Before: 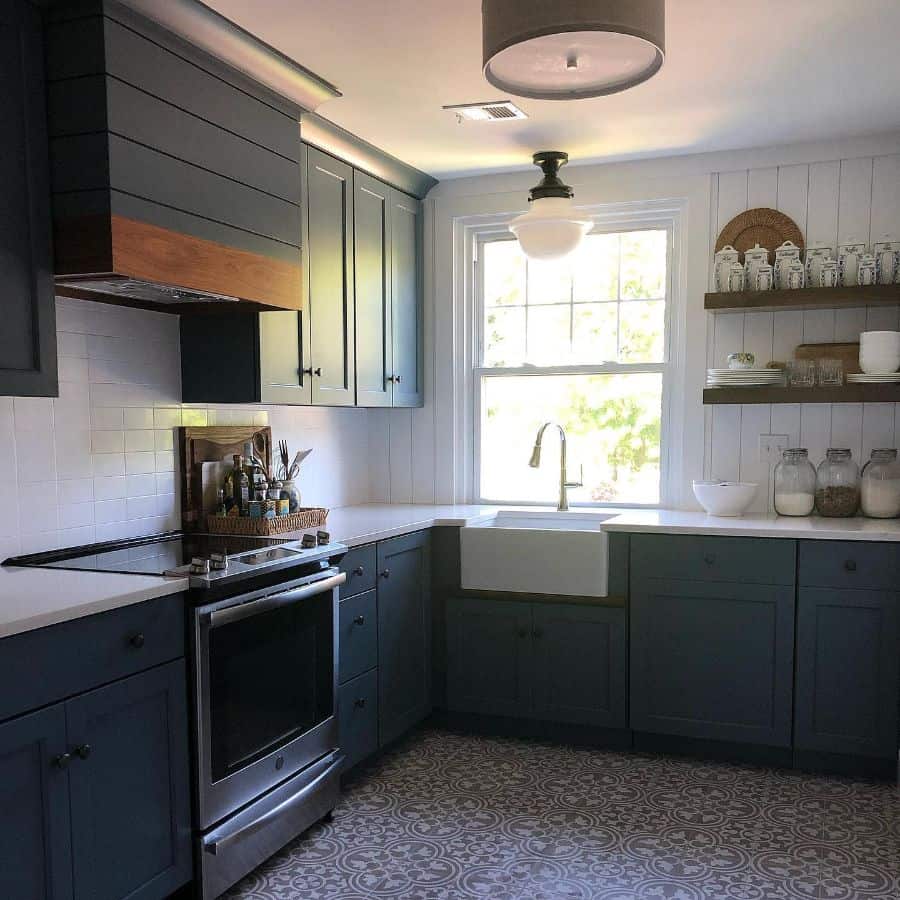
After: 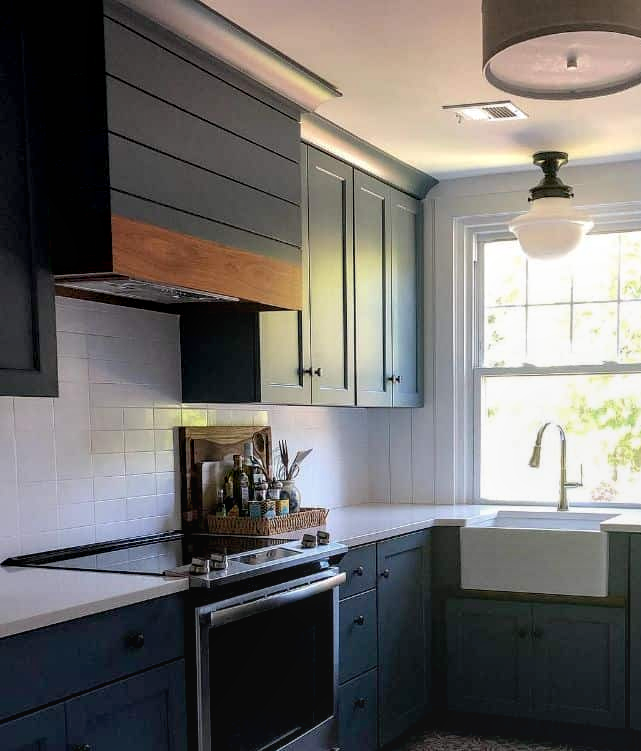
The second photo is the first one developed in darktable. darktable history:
exposure: black level correction 0.006, compensate exposure bias true, compensate highlight preservation false
crop: right 28.715%, bottom 16.475%
local contrast: detail 117%
base curve: preserve colors none
